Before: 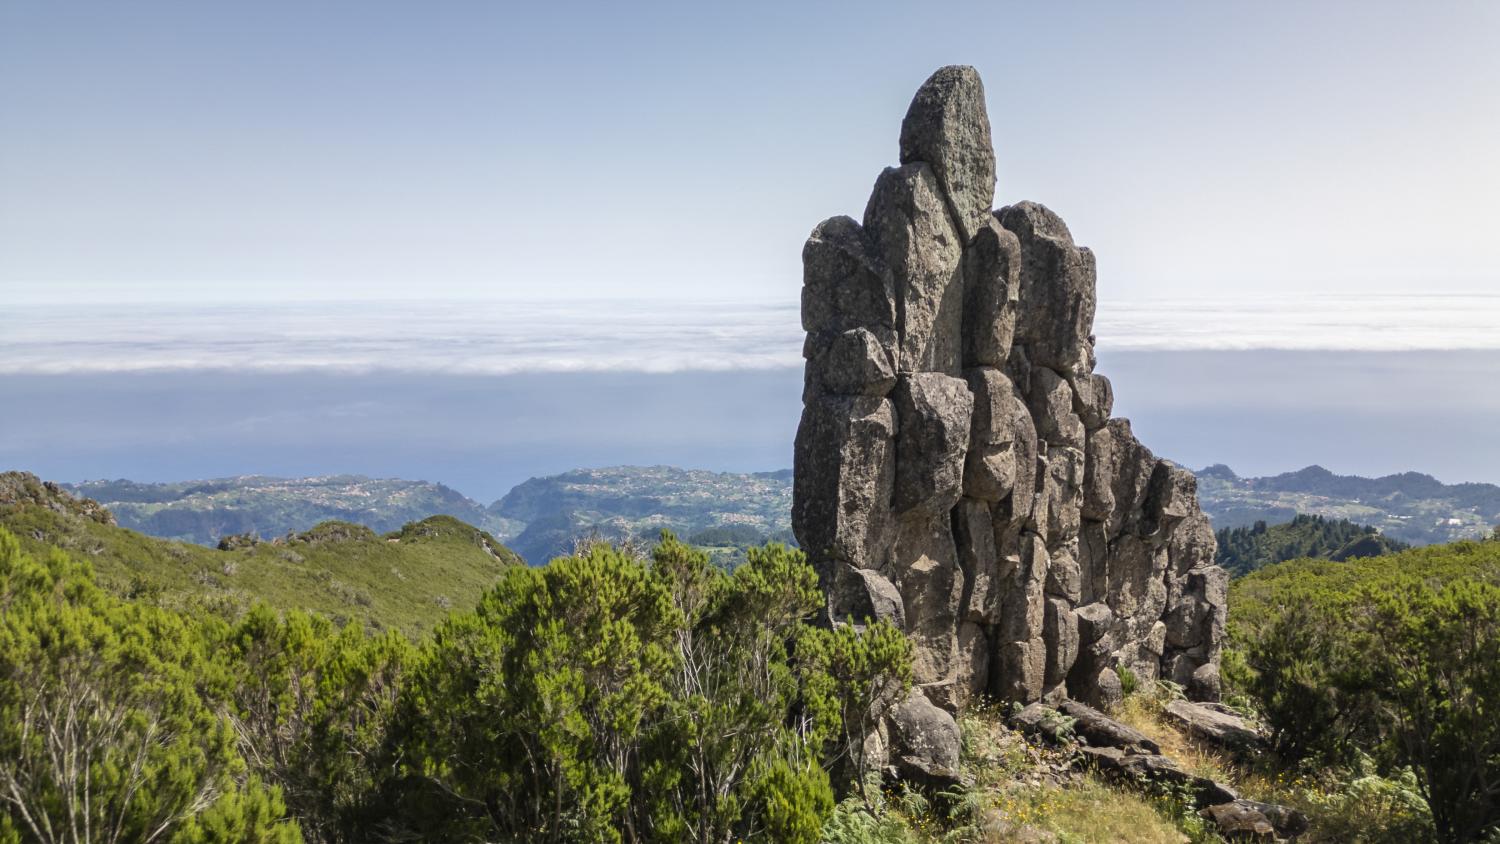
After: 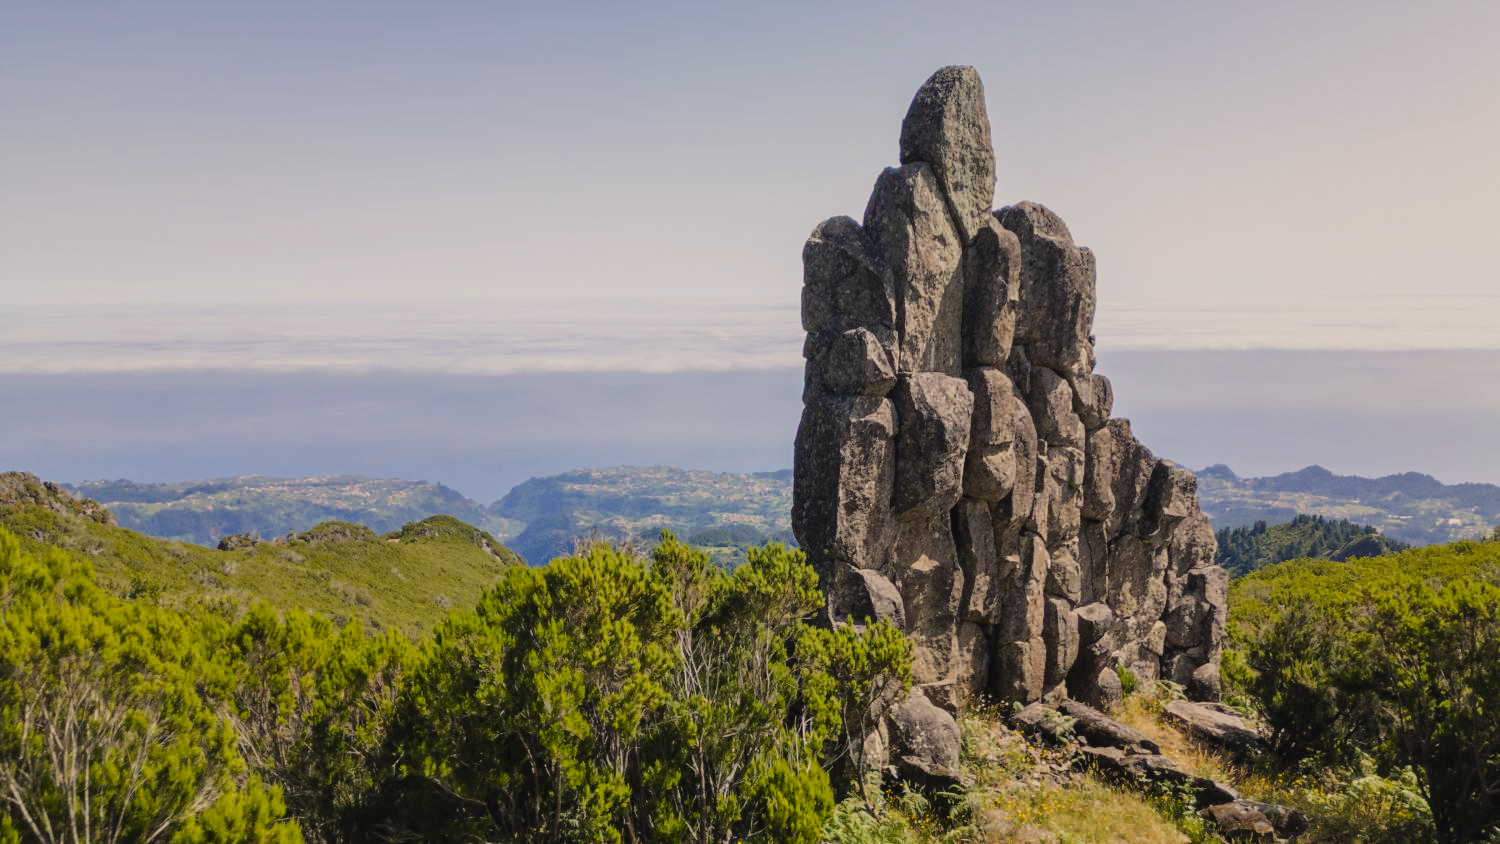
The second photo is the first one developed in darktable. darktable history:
color balance rgb: shadows lift › chroma 2%, shadows lift › hue 247.2°, power › chroma 0.3%, power › hue 25.2°, highlights gain › chroma 3%, highlights gain › hue 60°, global offset › luminance 0.75%, perceptual saturation grading › global saturation 20%, perceptual saturation grading › highlights -20%, perceptual saturation grading › shadows 30%, global vibrance 20%
tone equalizer: on, module defaults
filmic rgb: black relative exposure -7.65 EV, white relative exposure 4.56 EV, hardness 3.61
